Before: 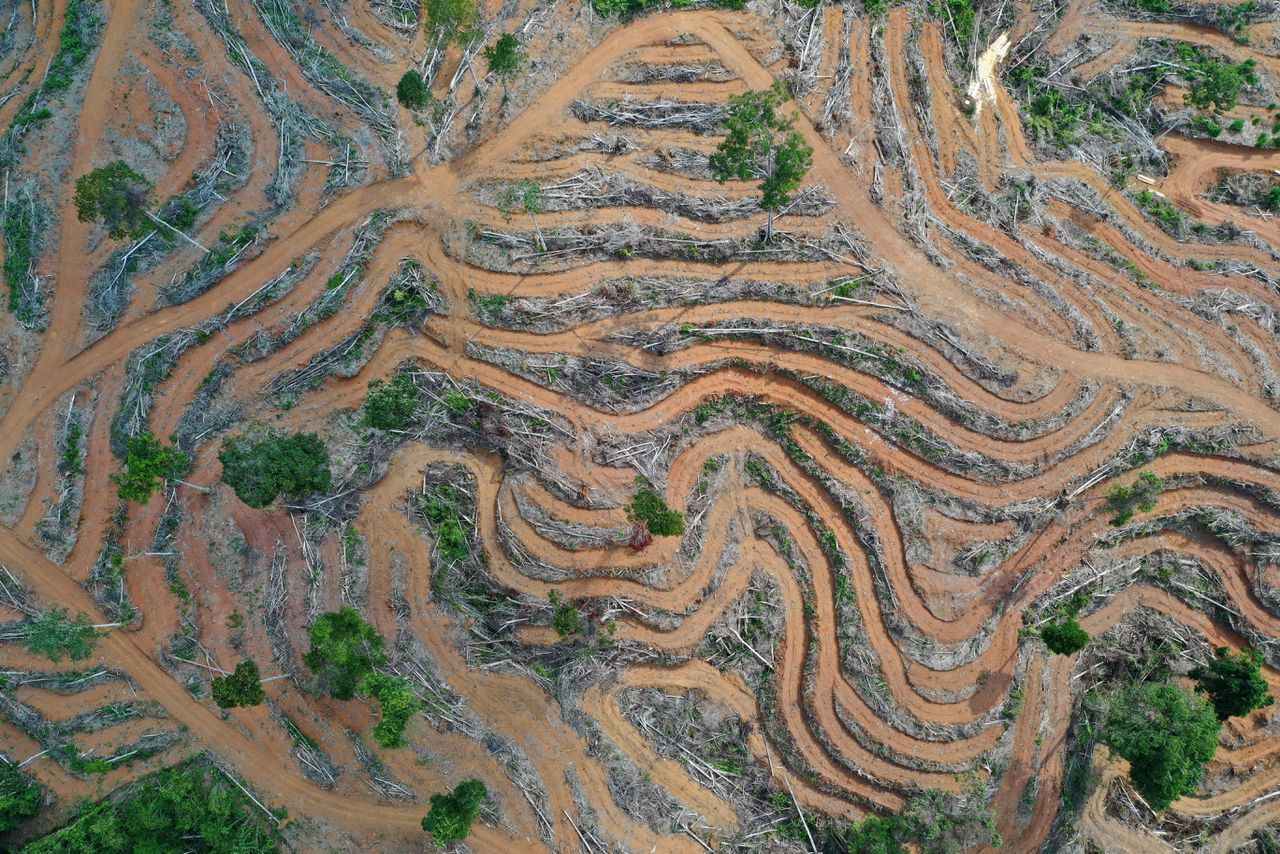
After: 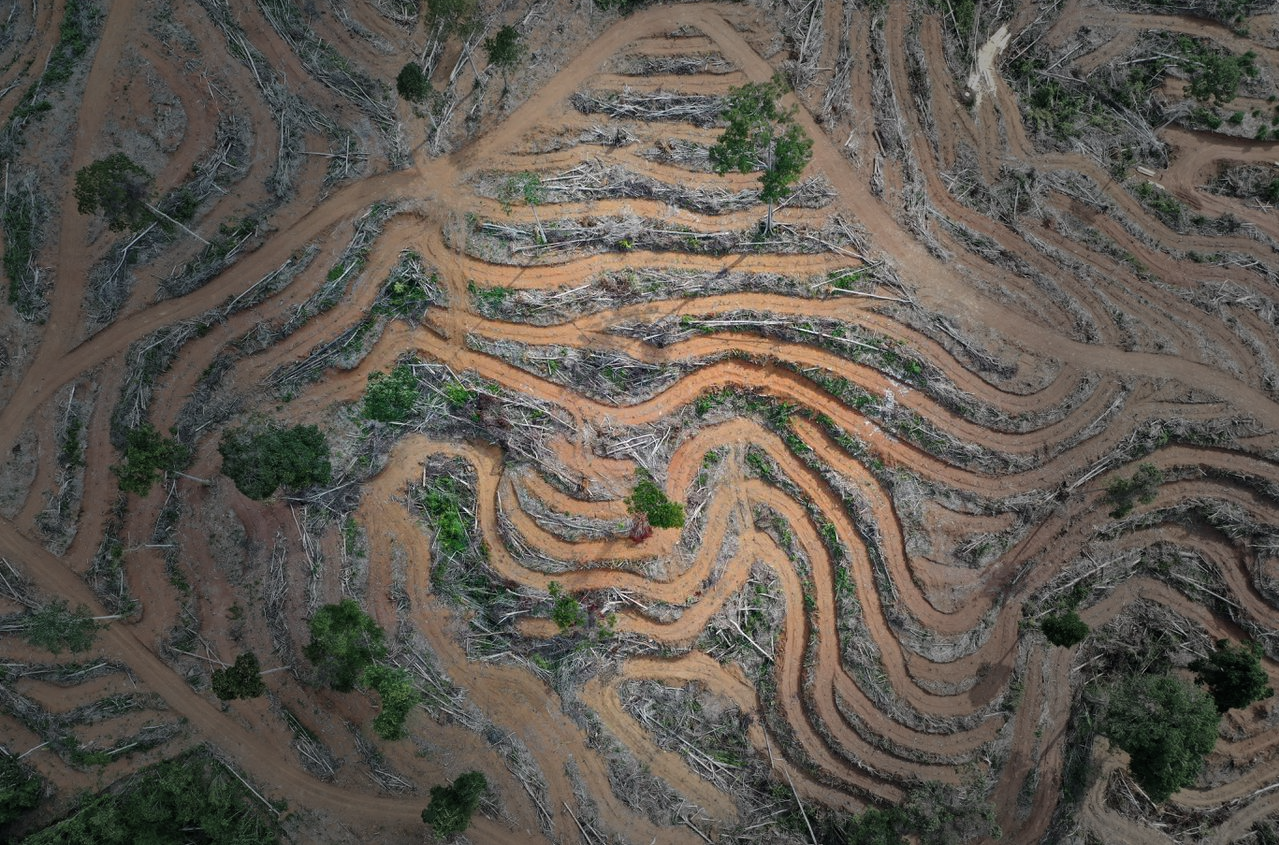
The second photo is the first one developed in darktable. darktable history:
crop: top 1.049%, right 0.001%
vignetting: fall-off start 31.28%, fall-off radius 34.64%, brightness -0.575
